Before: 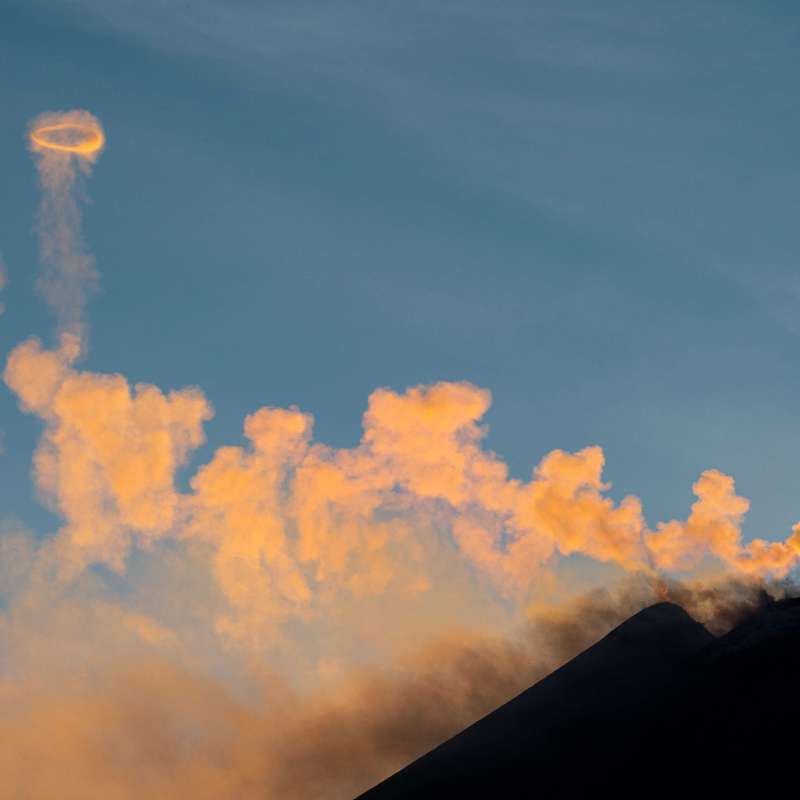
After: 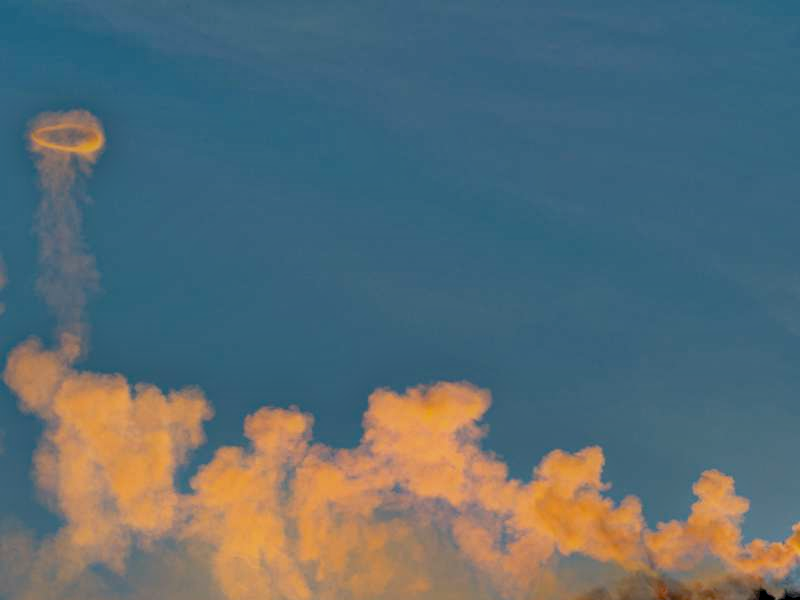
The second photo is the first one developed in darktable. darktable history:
tone equalizer: -7 EV -0.609 EV, -6 EV 0.992 EV, -5 EV -0.452 EV, -4 EV 0.417 EV, -3 EV 0.415 EV, -2 EV 0.145 EV, -1 EV -0.145 EV, +0 EV -0.411 EV
shadows and highlights: low approximation 0.01, soften with gaussian
exposure: black level correction 0.011, exposure -0.47 EV, compensate exposure bias true, compensate highlight preservation false
crop: bottom 24.986%
haze removal: compatibility mode true, adaptive false
